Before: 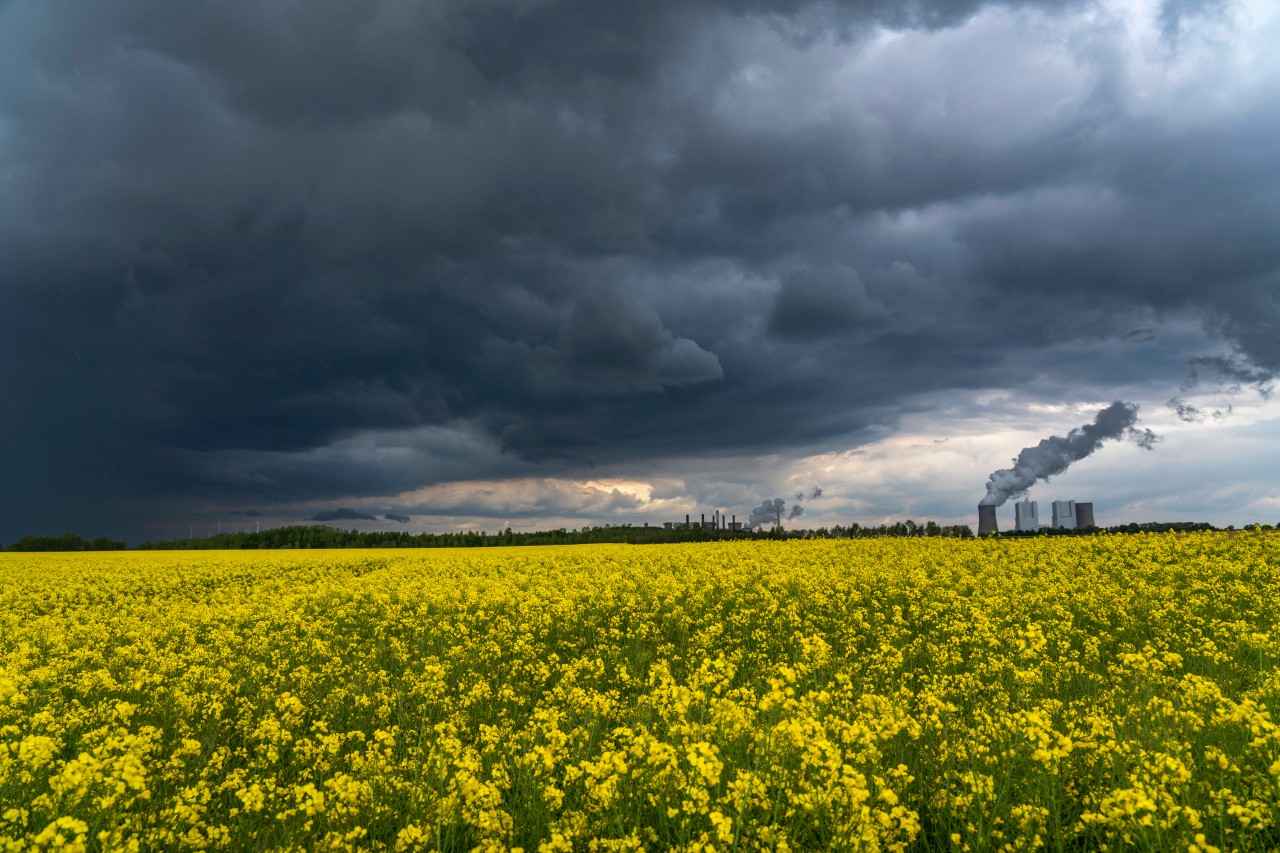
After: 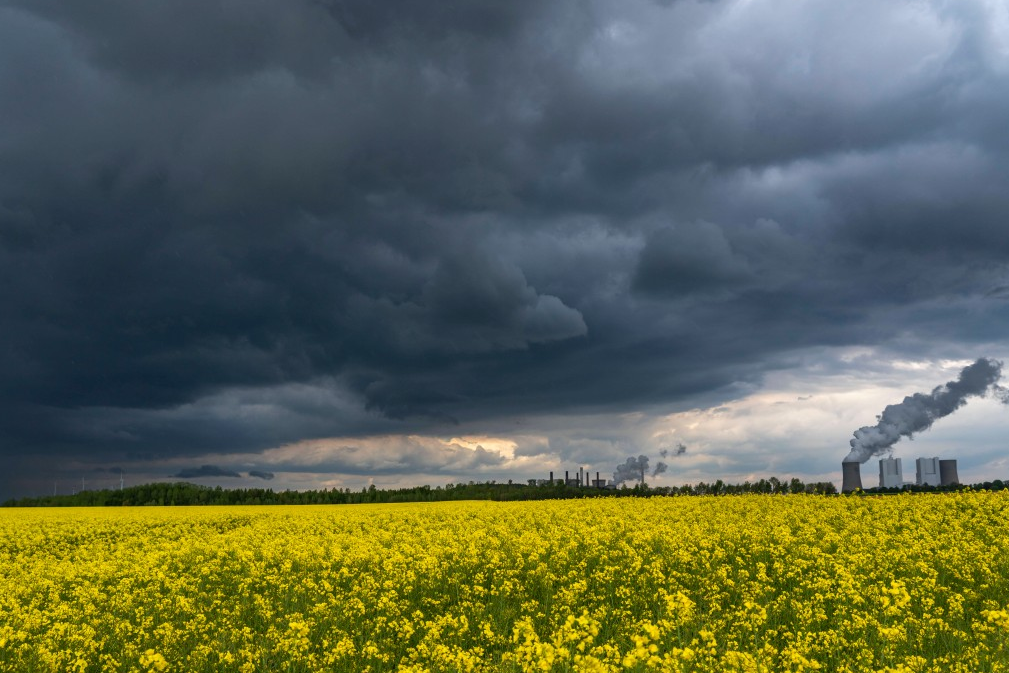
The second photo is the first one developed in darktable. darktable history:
crop and rotate: left 10.665%, top 5.053%, right 10.478%, bottom 15.986%
